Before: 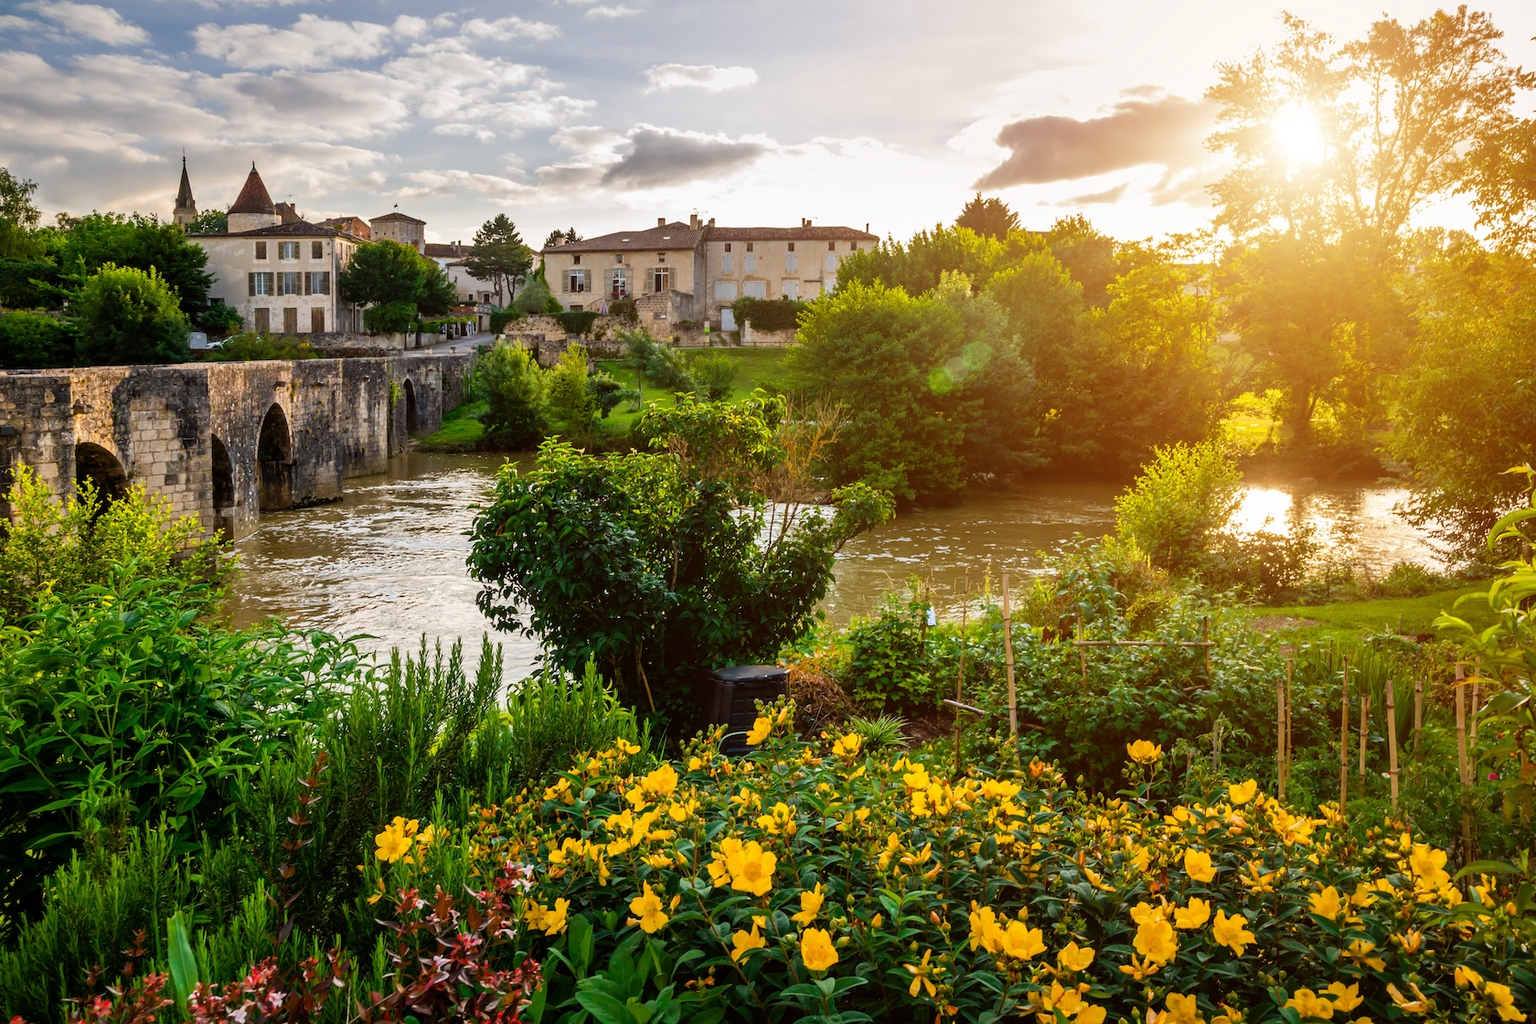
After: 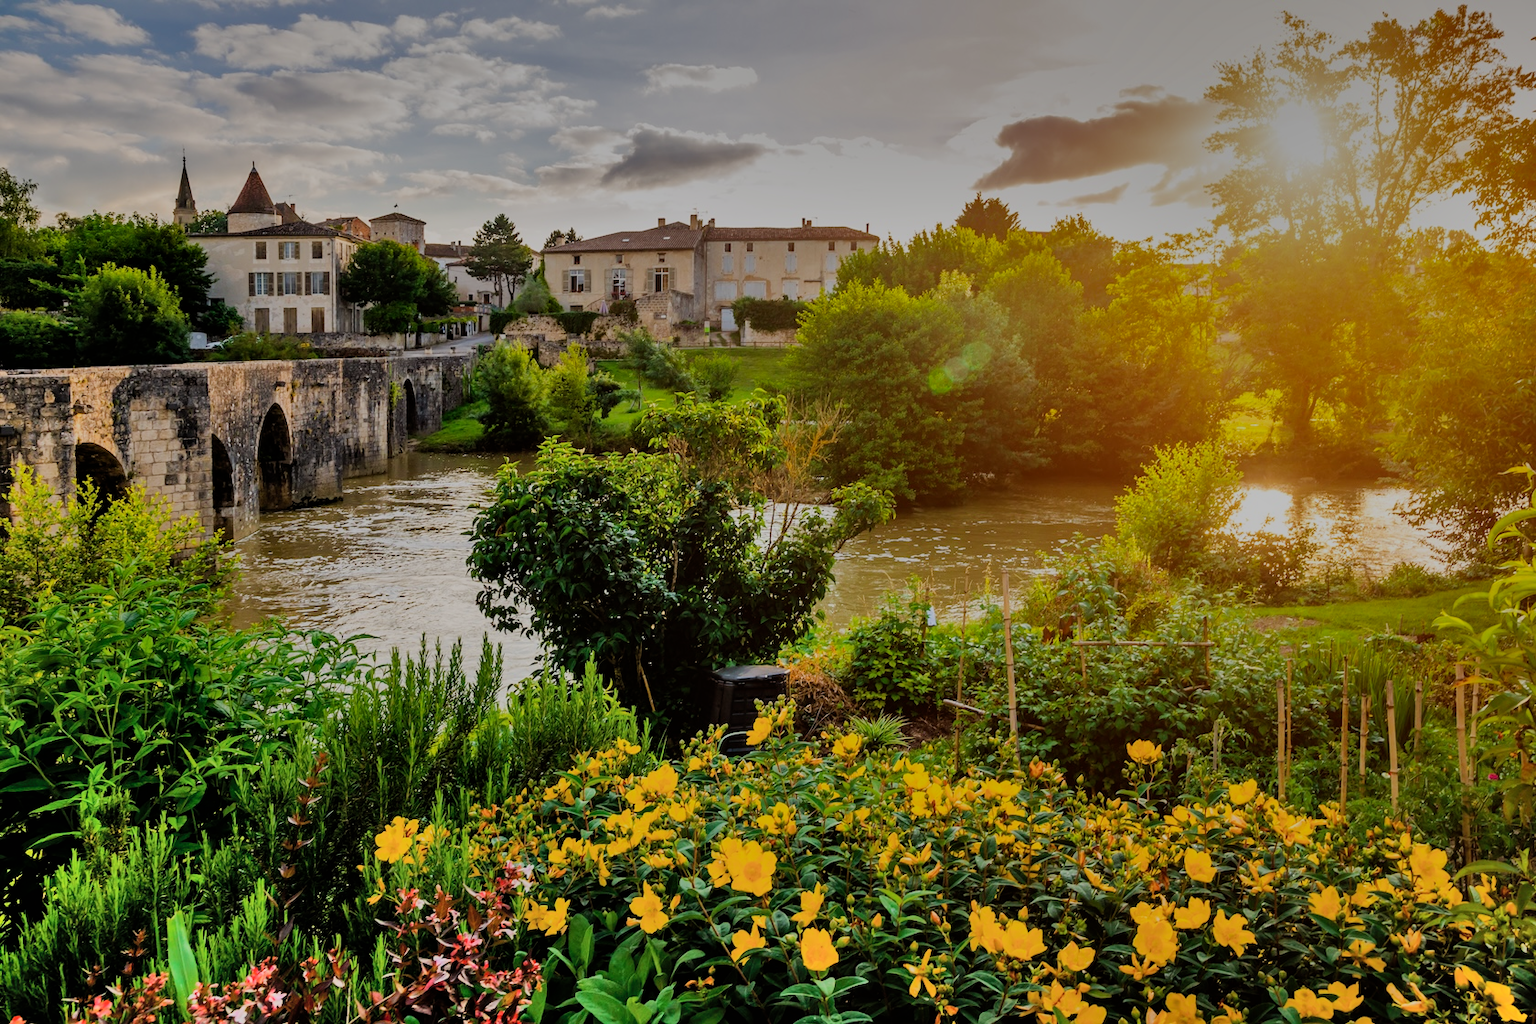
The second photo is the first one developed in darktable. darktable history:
shadows and highlights: shadows 80.81, white point adjustment -8.91, highlights -61.21, soften with gaussian
filmic rgb: black relative exposure -7.65 EV, white relative exposure 4.56 EV, hardness 3.61
